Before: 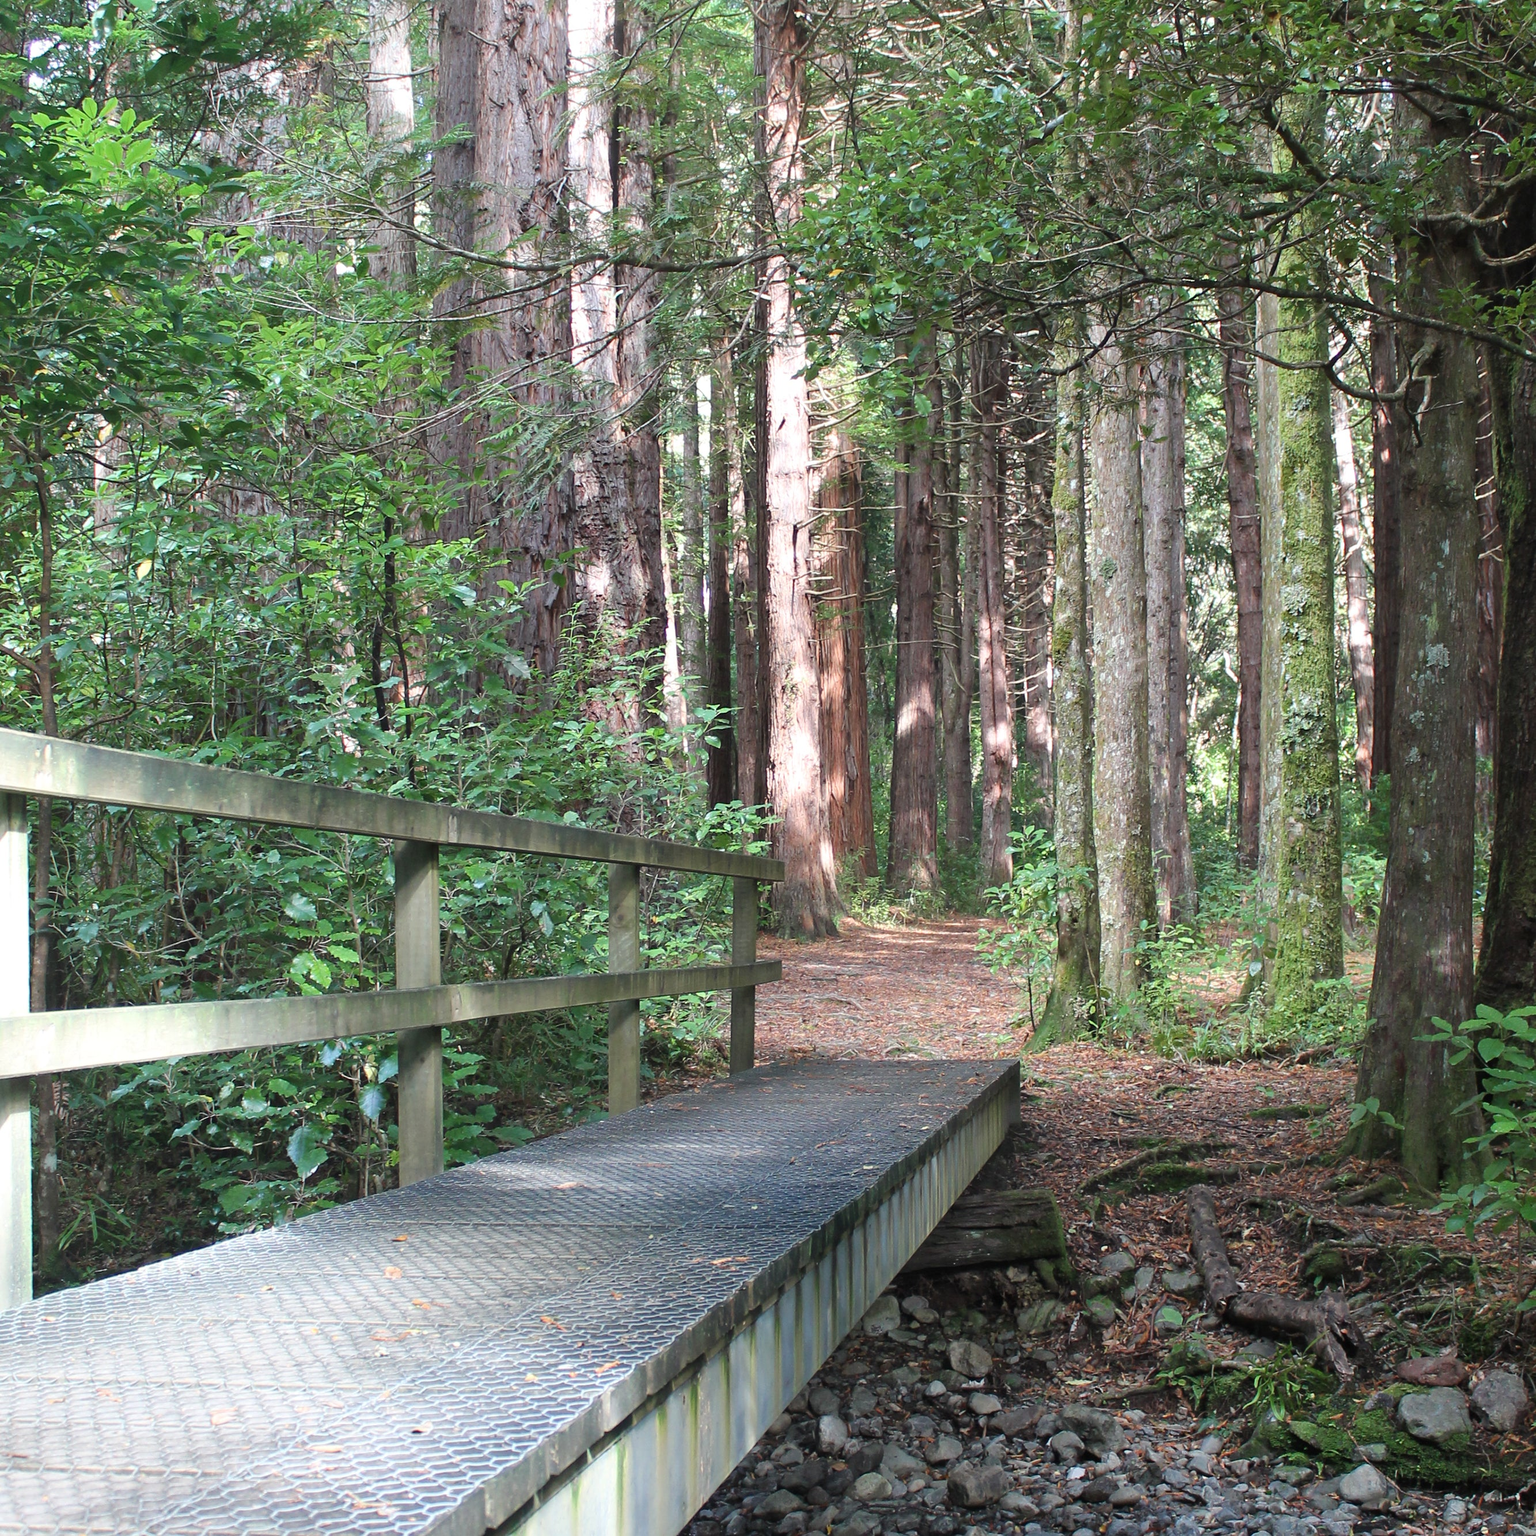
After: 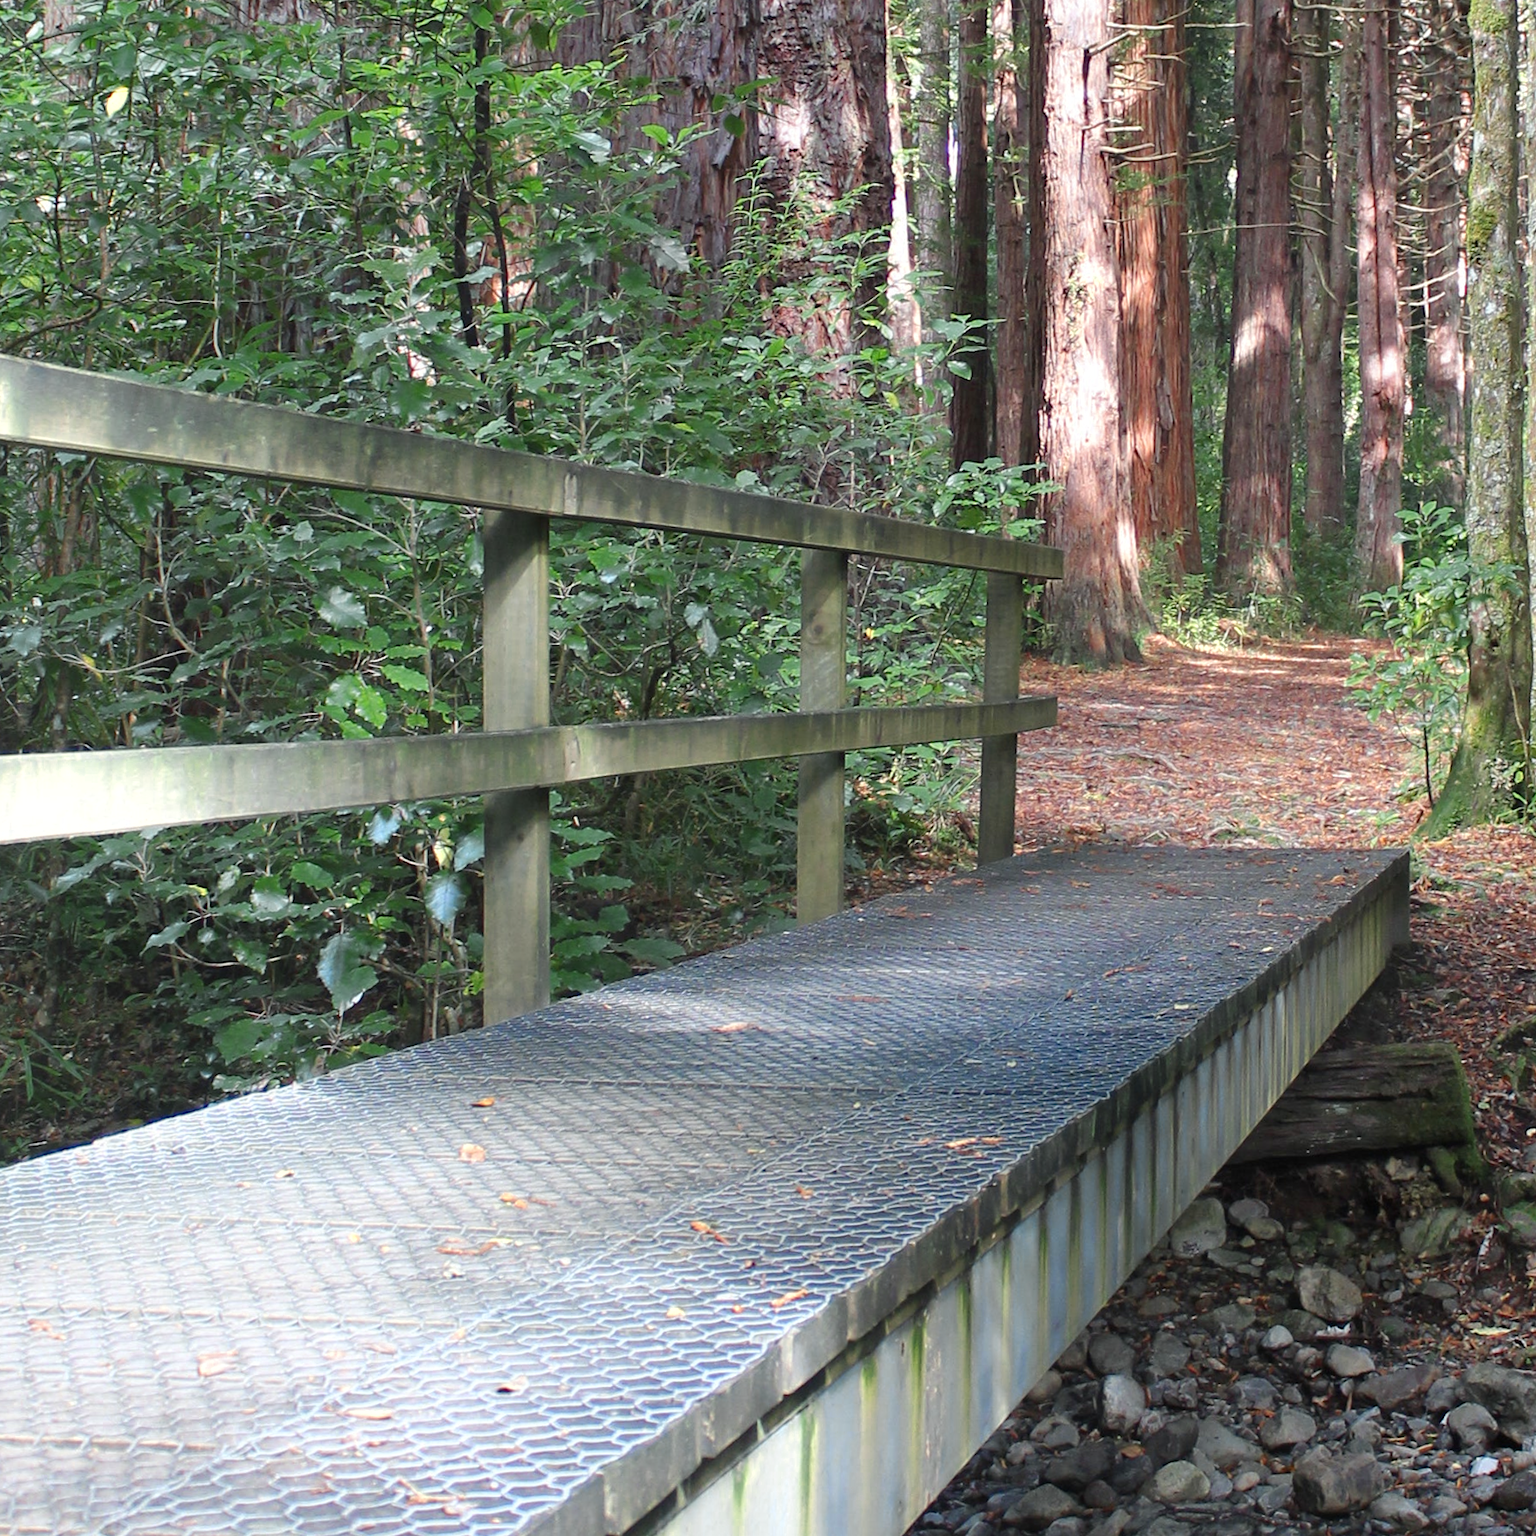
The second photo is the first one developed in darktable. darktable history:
crop and rotate: angle -0.82°, left 3.85%, top 31.828%, right 27.992%
color zones: curves: ch0 [(0.004, 0.305) (0.261, 0.623) (0.389, 0.399) (0.708, 0.571) (0.947, 0.34)]; ch1 [(0.025, 0.645) (0.229, 0.584) (0.326, 0.551) (0.484, 0.262) (0.757, 0.643)]
